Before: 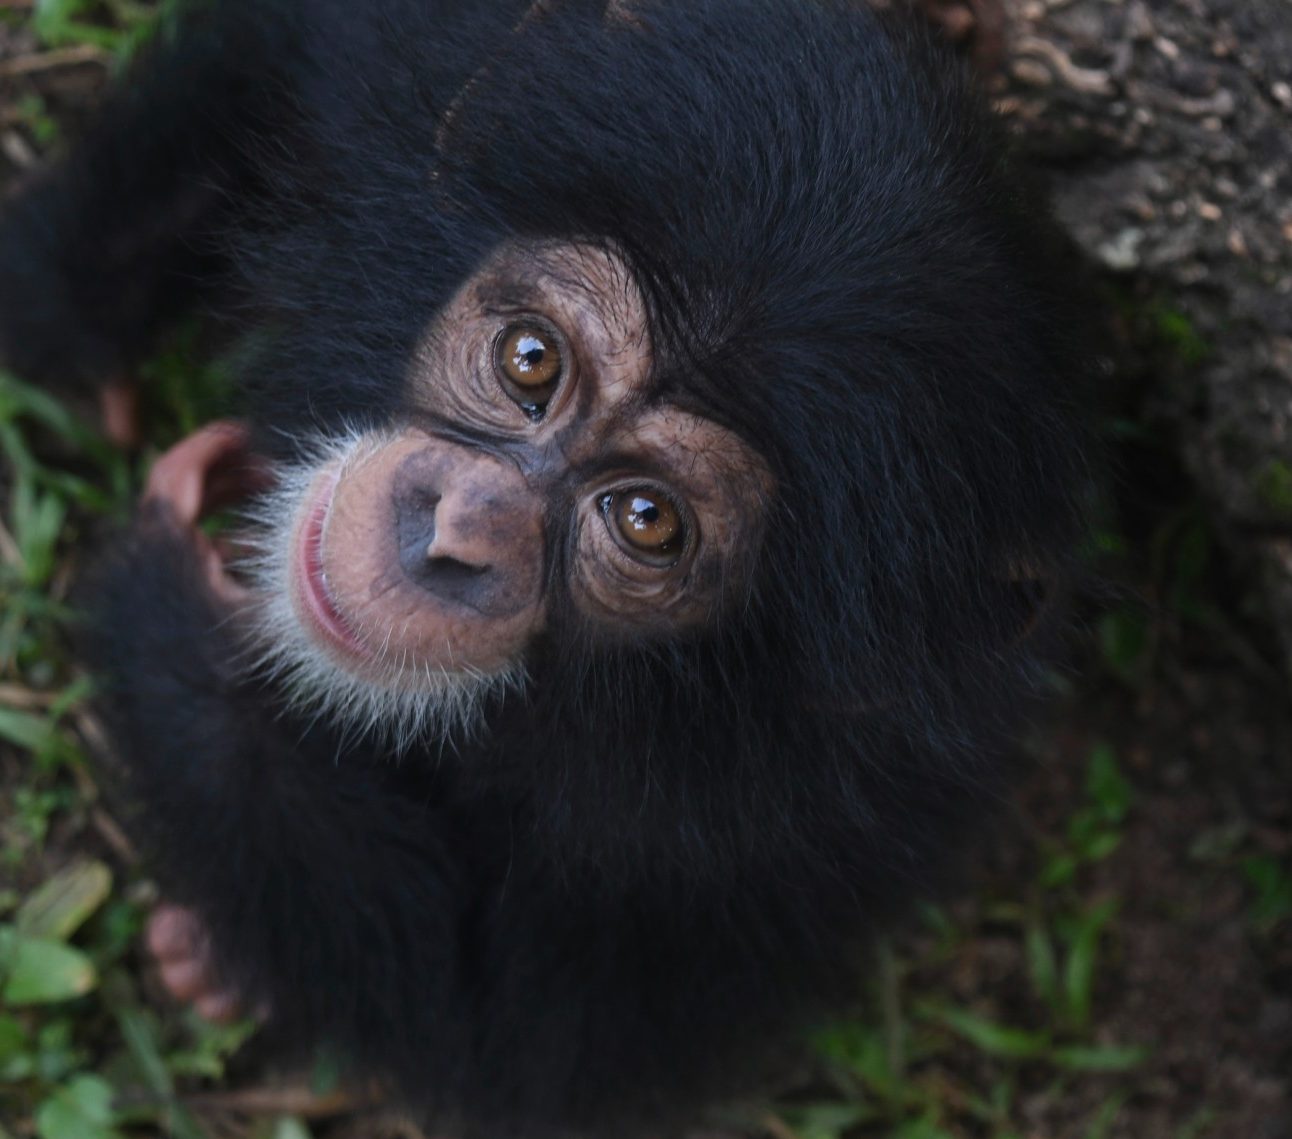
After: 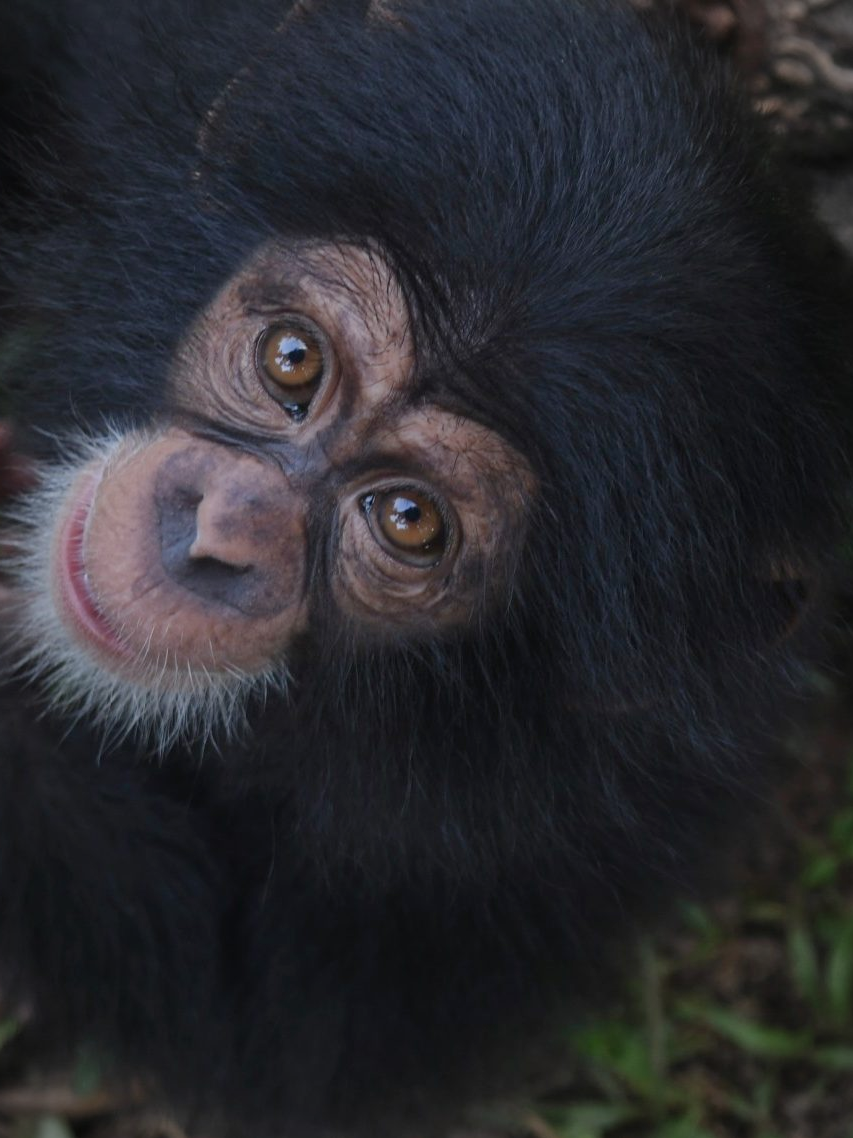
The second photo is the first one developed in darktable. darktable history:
crop and rotate: left 18.442%, right 15.508%
tone equalizer: -8 EV 0.25 EV, -7 EV 0.417 EV, -6 EV 0.417 EV, -5 EV 0.25 EV, -3 EV -0.25 EV, -2 EV -0.417 EV, -1 EV -0.417 EV, +0 EV -0.25 EV, edges refinement/feathering 500, mask exposure compensation -1.57 EV, preserve details guided filter
vignetting: fall-off radius 70%, automatic ratio true
